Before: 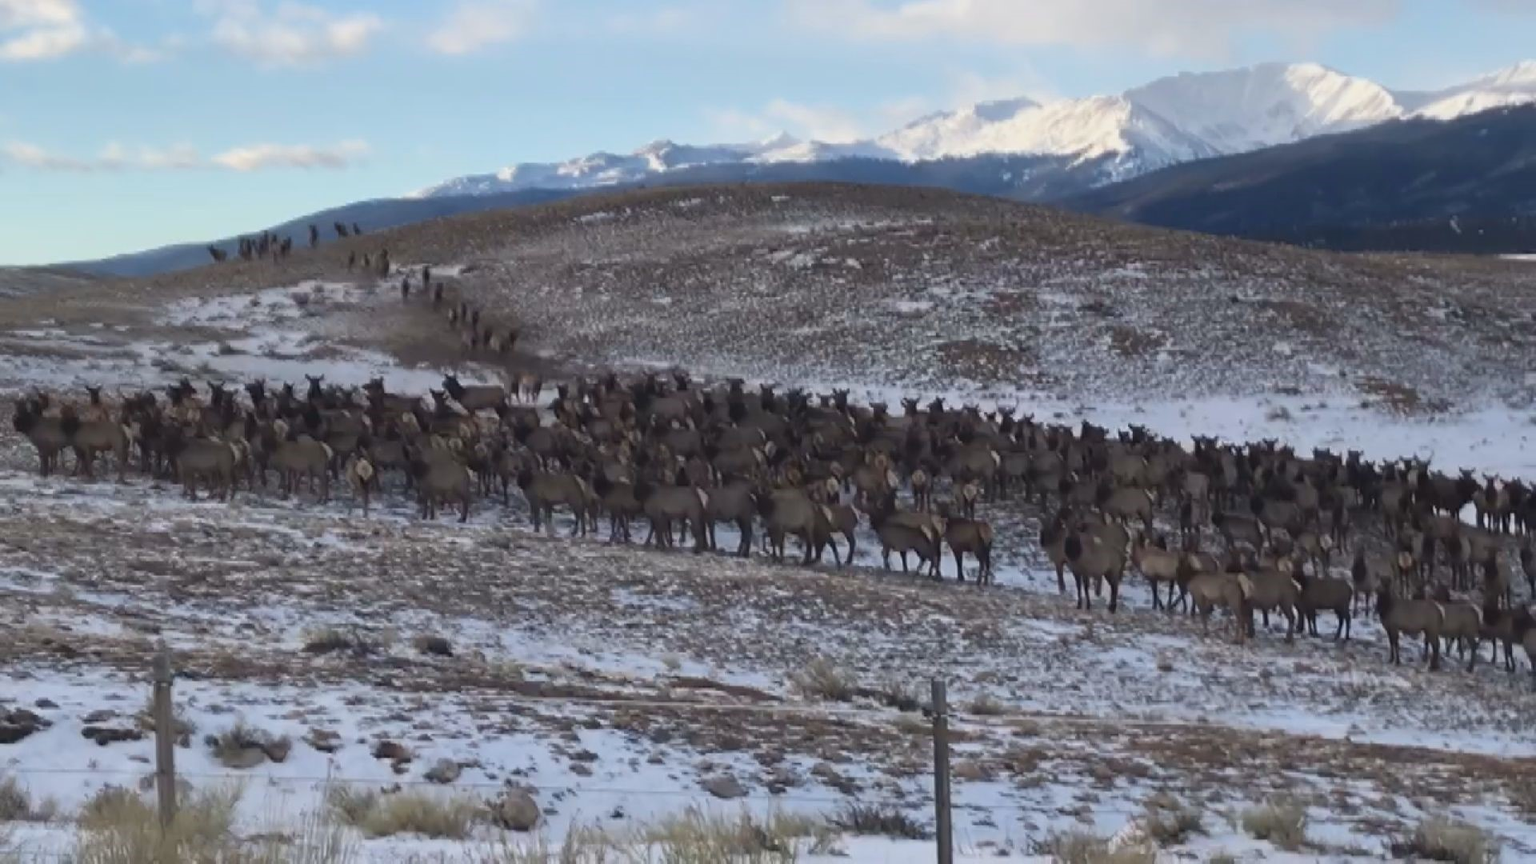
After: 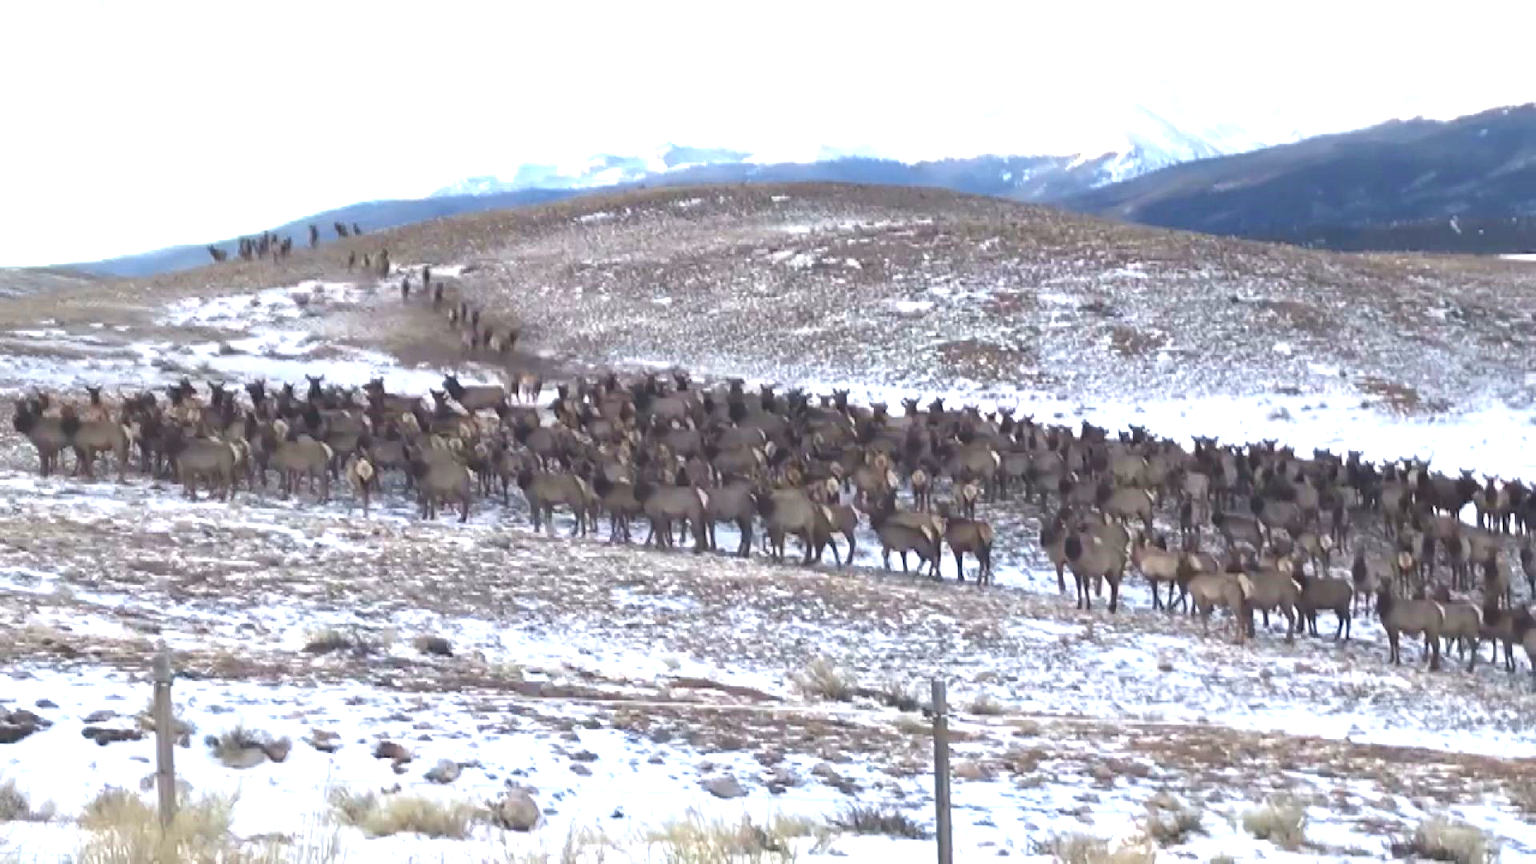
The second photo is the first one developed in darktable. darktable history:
exposure: black level correction 0, exposure 1.634 EV, compensate highlight preservation false
